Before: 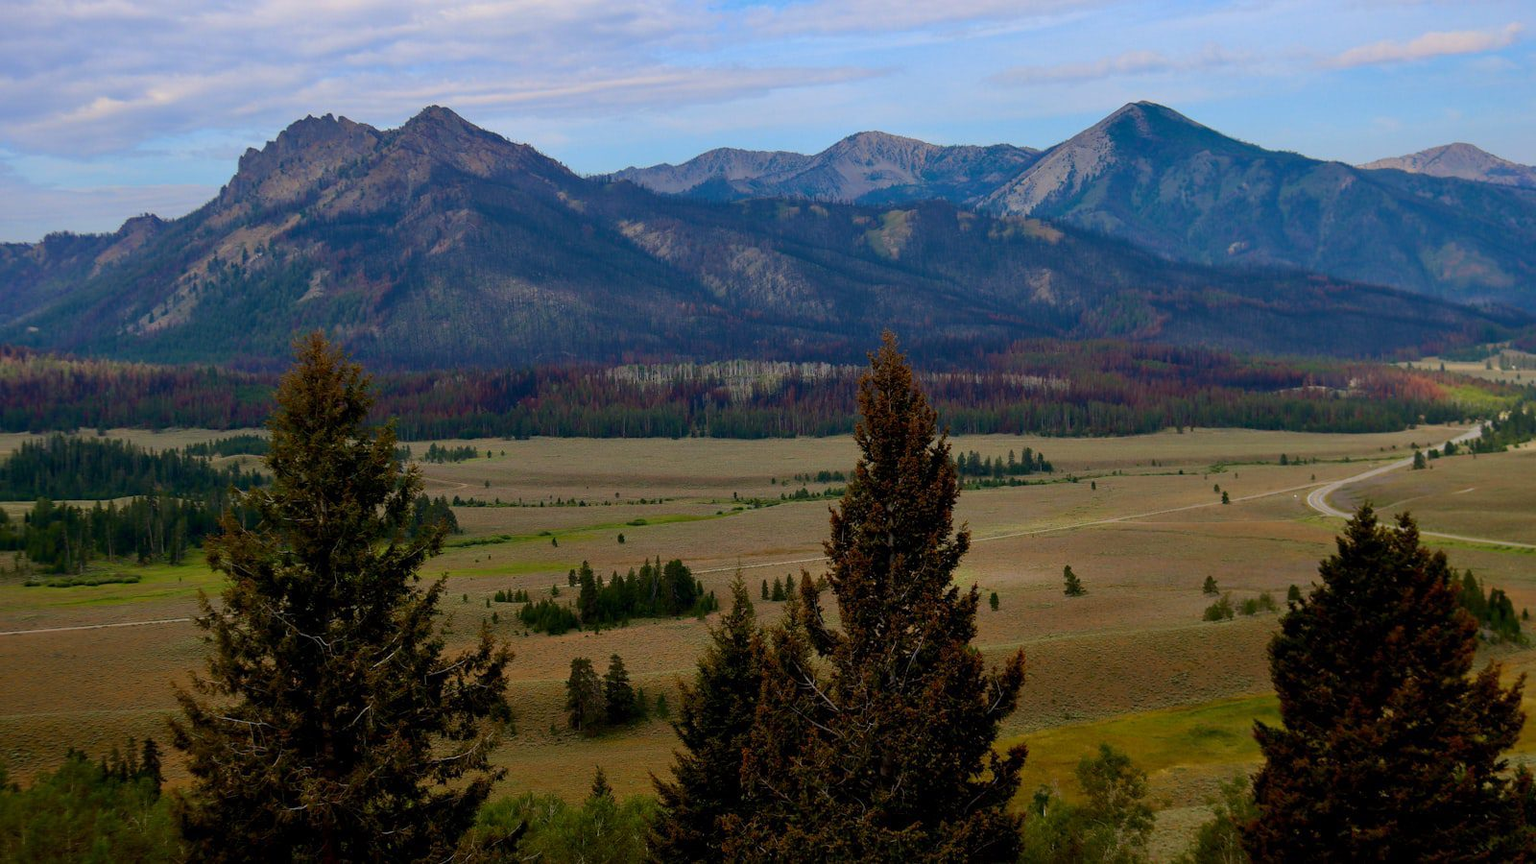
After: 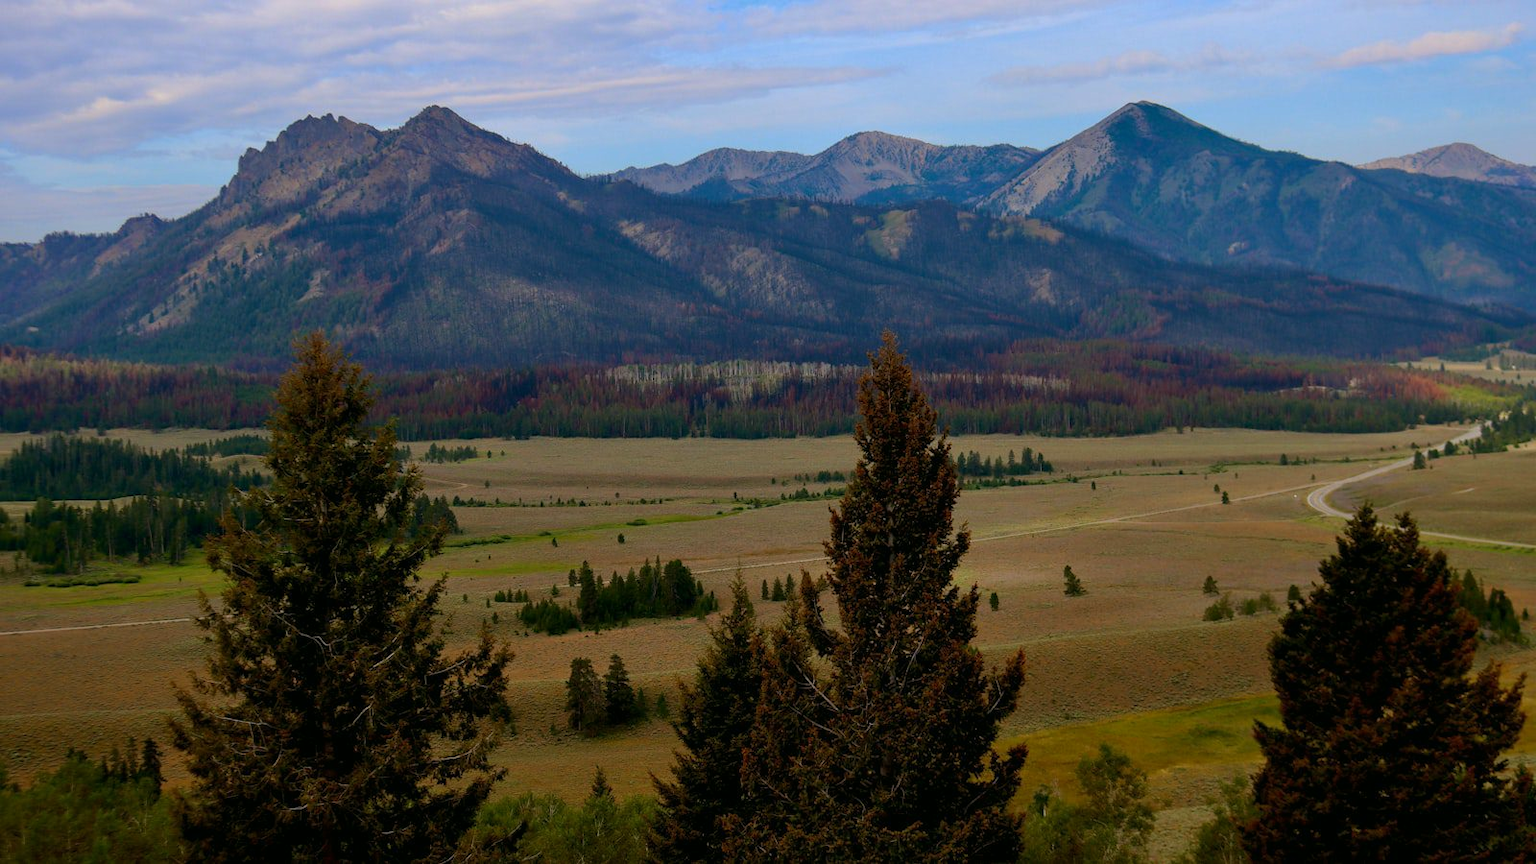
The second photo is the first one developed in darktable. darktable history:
base curve: curves: ch0 [(0, 0) (0.472, 0.455) (1, 1)], preserve colors none
color balance: mode lift, gamma, gain (sRGB), lift [1, 0.99, 1.01, 0.992], gamma [1, 1.037, 0.974, 0.963]
